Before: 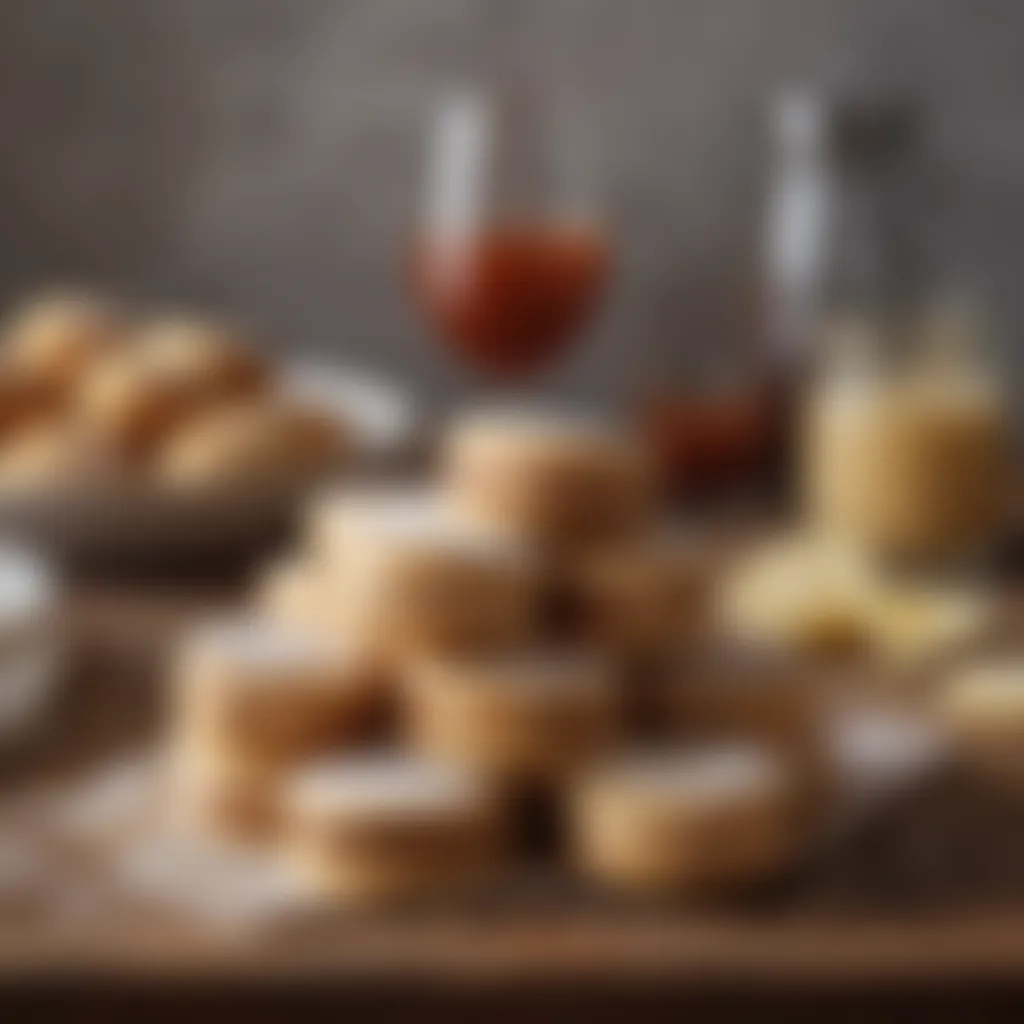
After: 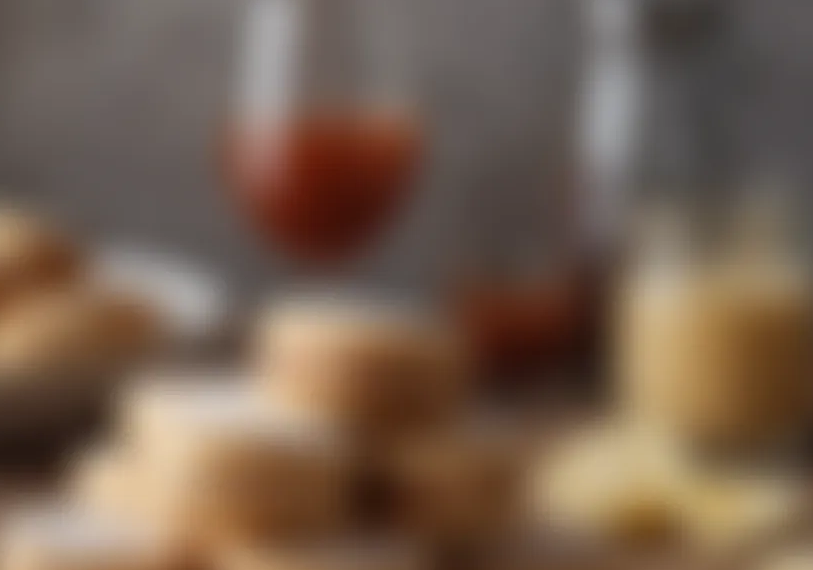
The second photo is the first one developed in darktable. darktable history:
sharpen: on, module defaults
crop: left 18.38%, top 11.092%, right 2.134%, bottom 33.217%
